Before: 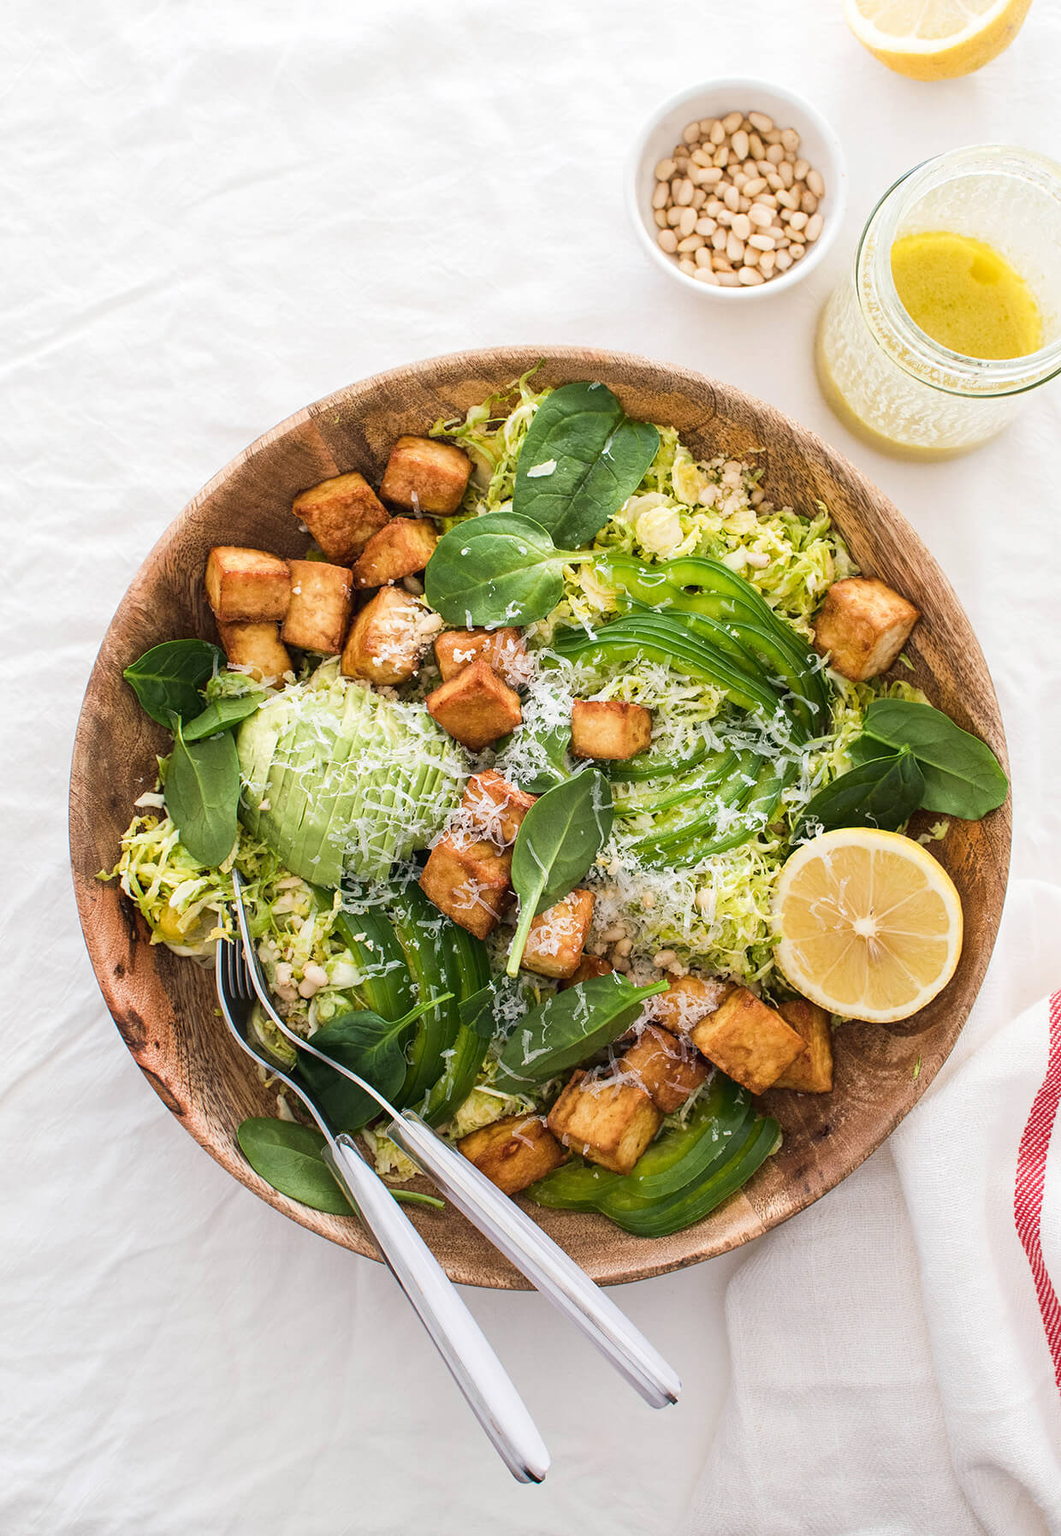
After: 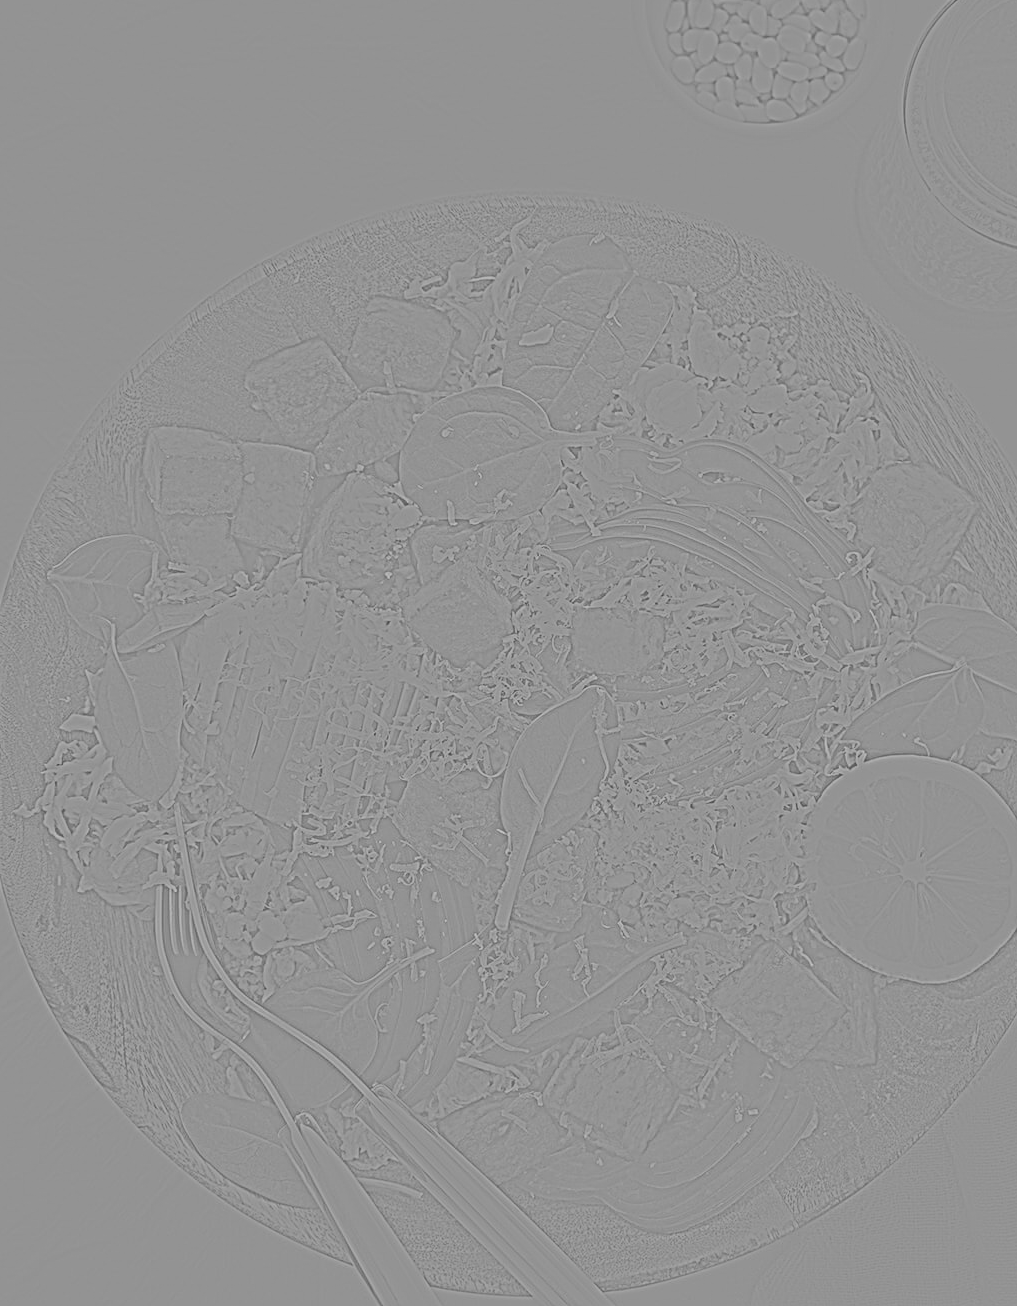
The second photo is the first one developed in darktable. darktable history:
base curve: curves: ch0 [(0, 0) (0.032, 0.025) (0.121, 0.166) (0.206, 0.329) (0.605, 0.79) (1, 1)], preserve colors none
crop: left 7.856%, top 11.836%, right 10.12%, bottom 15.387%
highpass: sharpness 5.84%, contrast boost 8.44%
